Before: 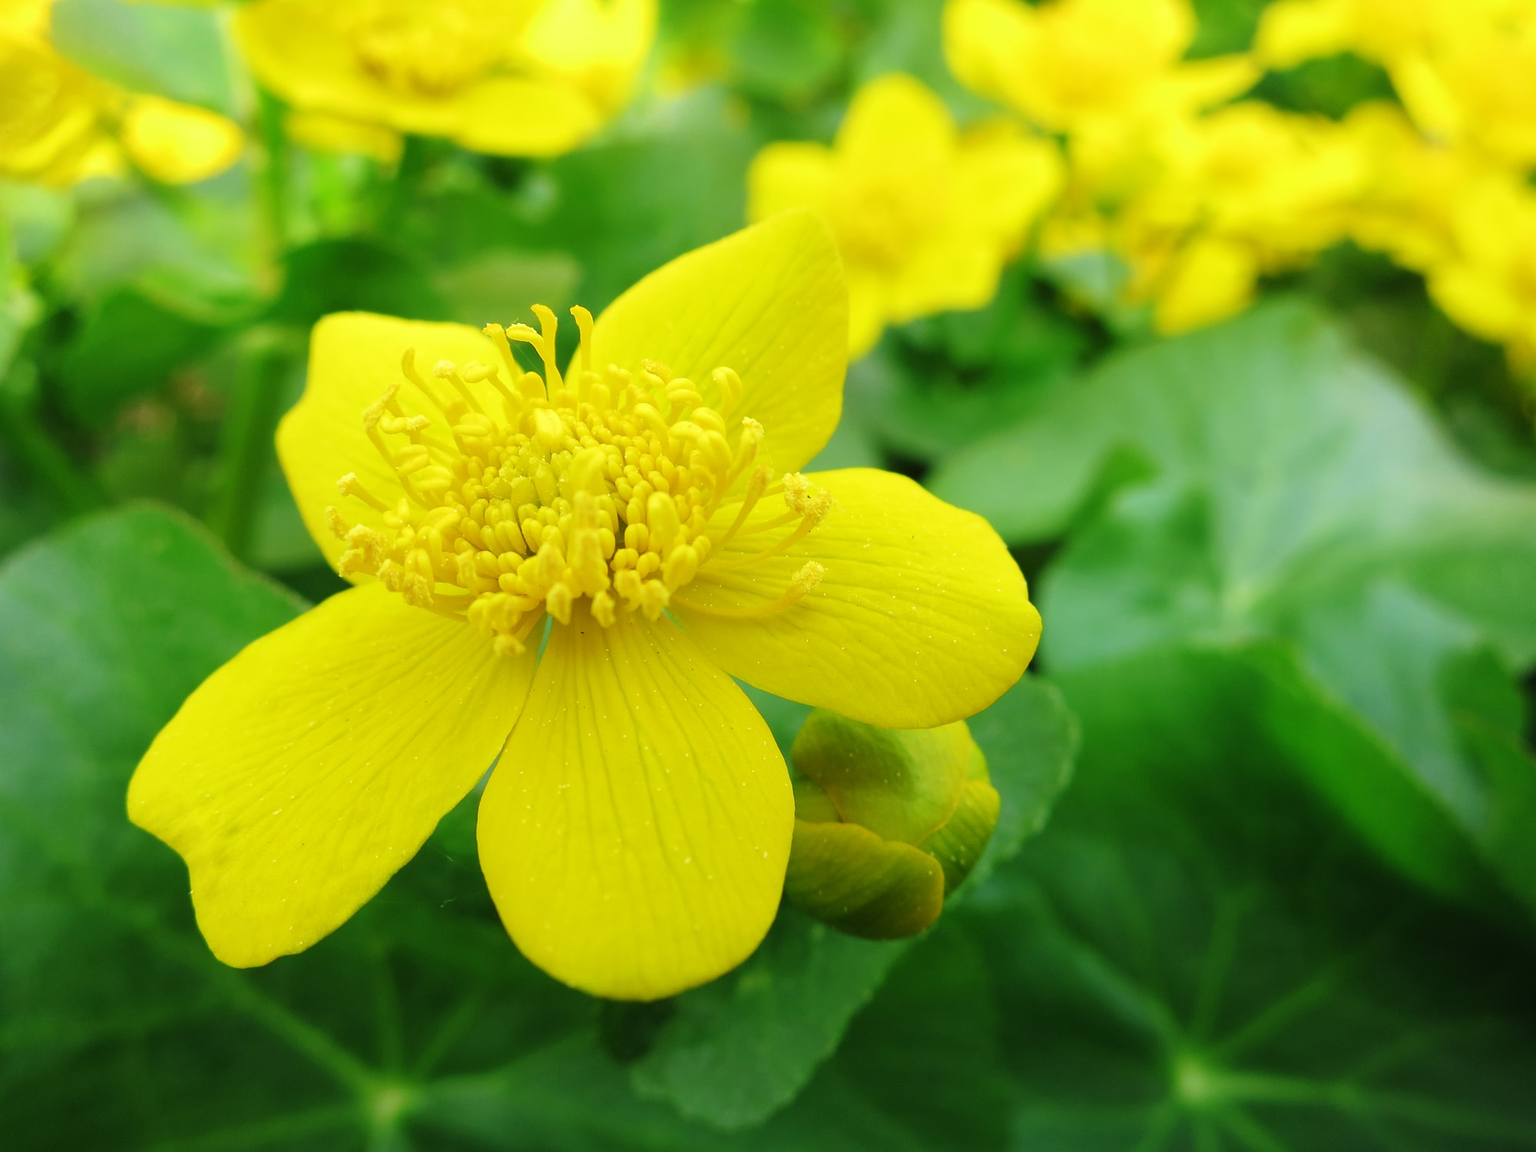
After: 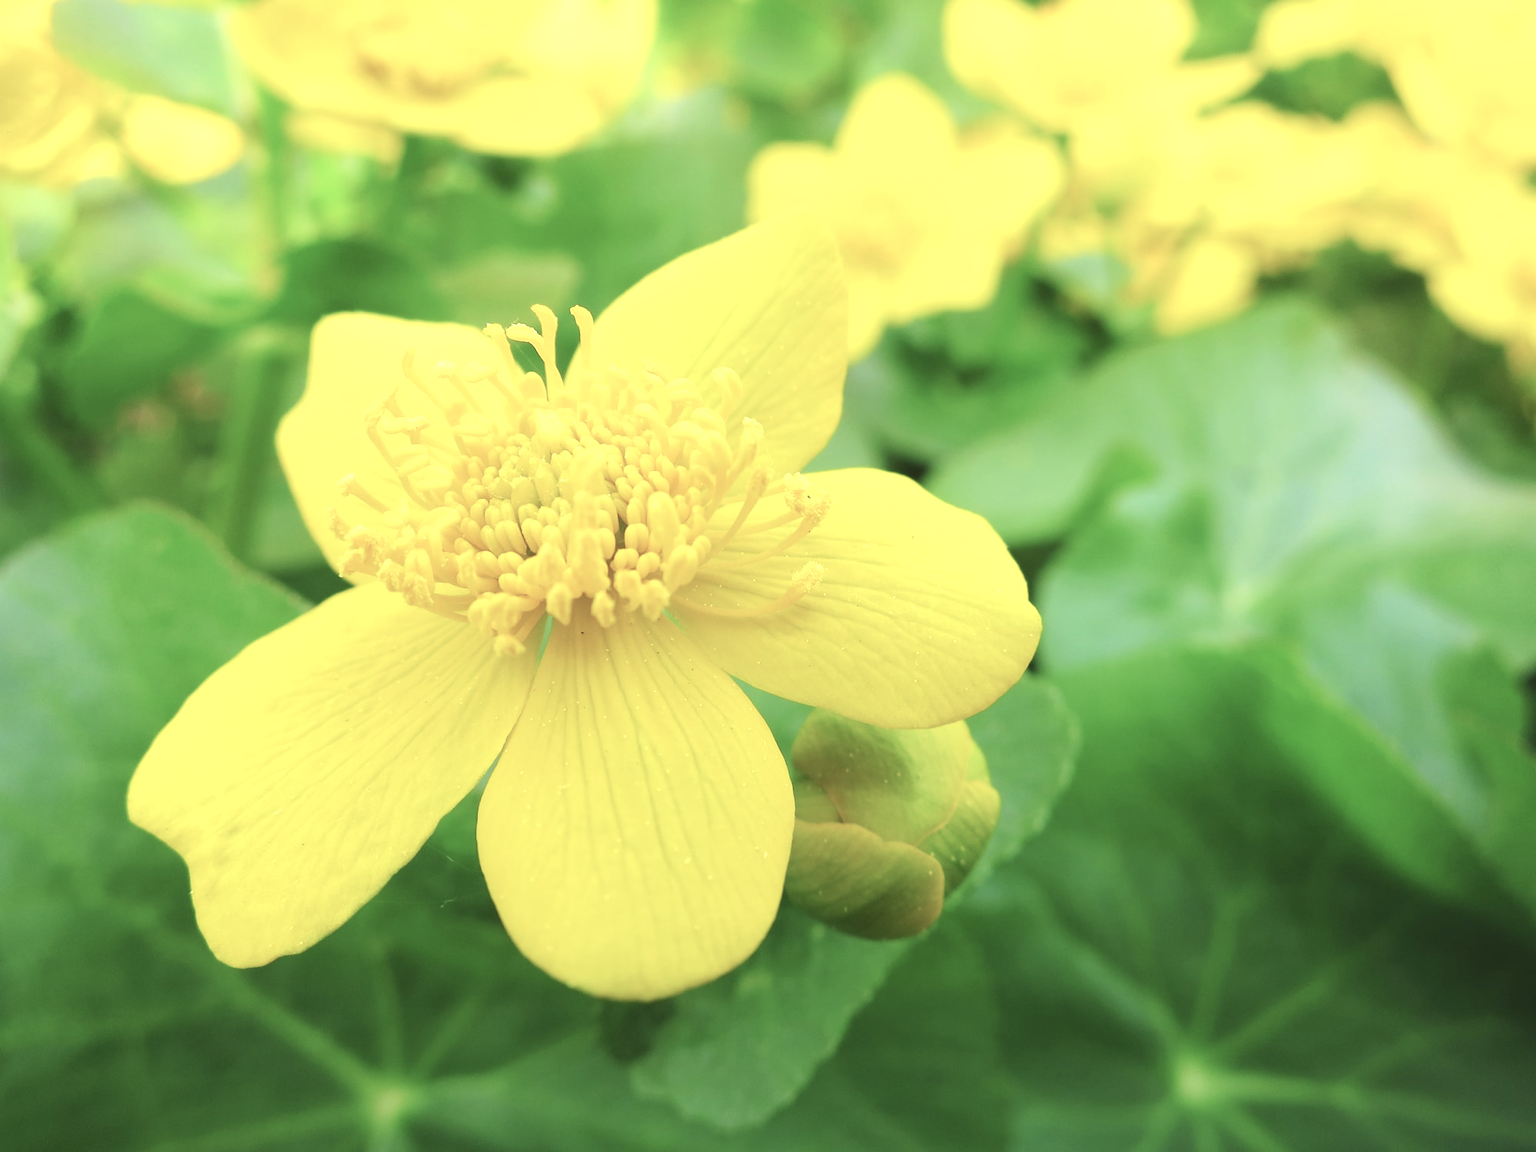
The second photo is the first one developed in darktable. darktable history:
exposure: black level correction 0, exposure 1 EV, compensate exposure bias true, compensate highlight preservation false
color balance rgb: perceptual saturation grading › global saturation -27.94%, hue shift -2.27°, contrast -21.26%
